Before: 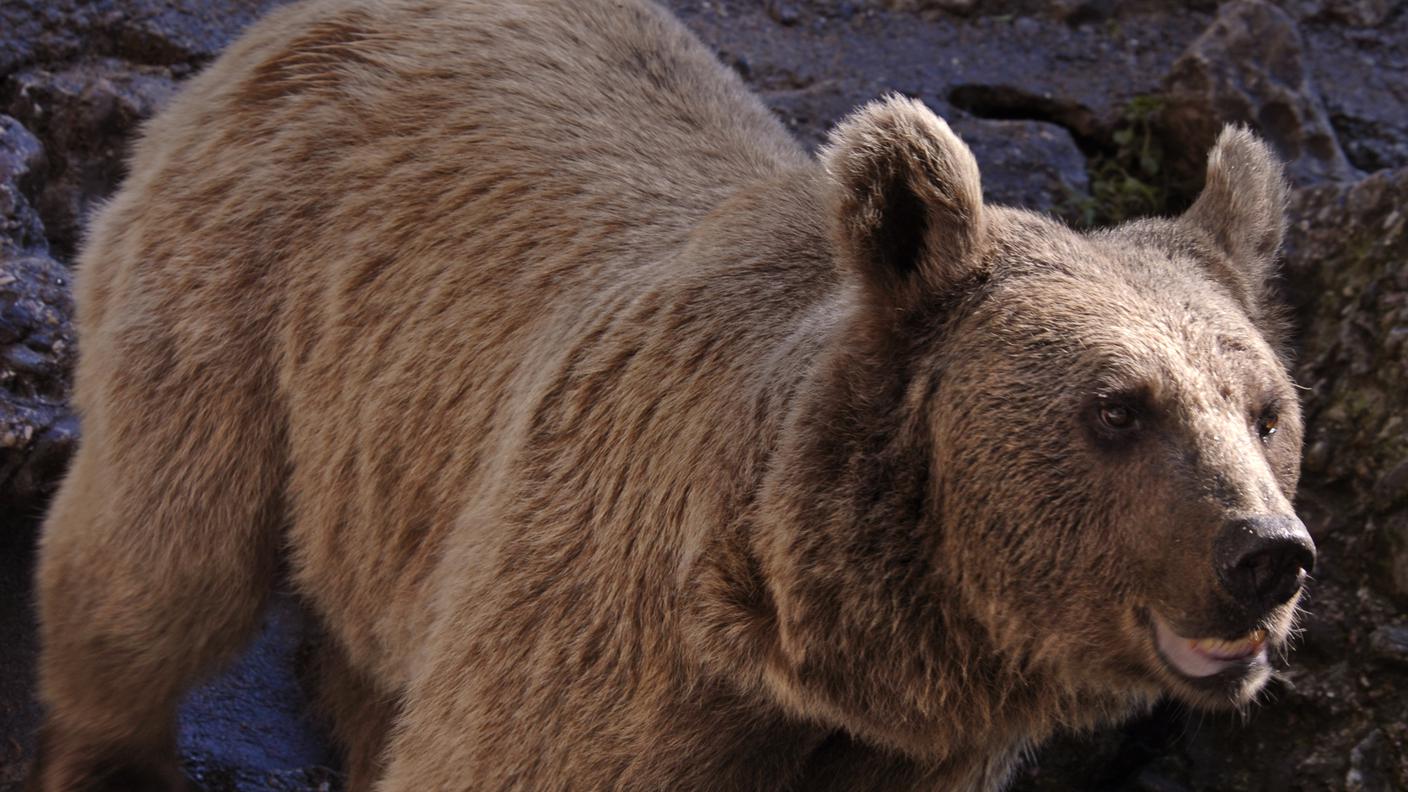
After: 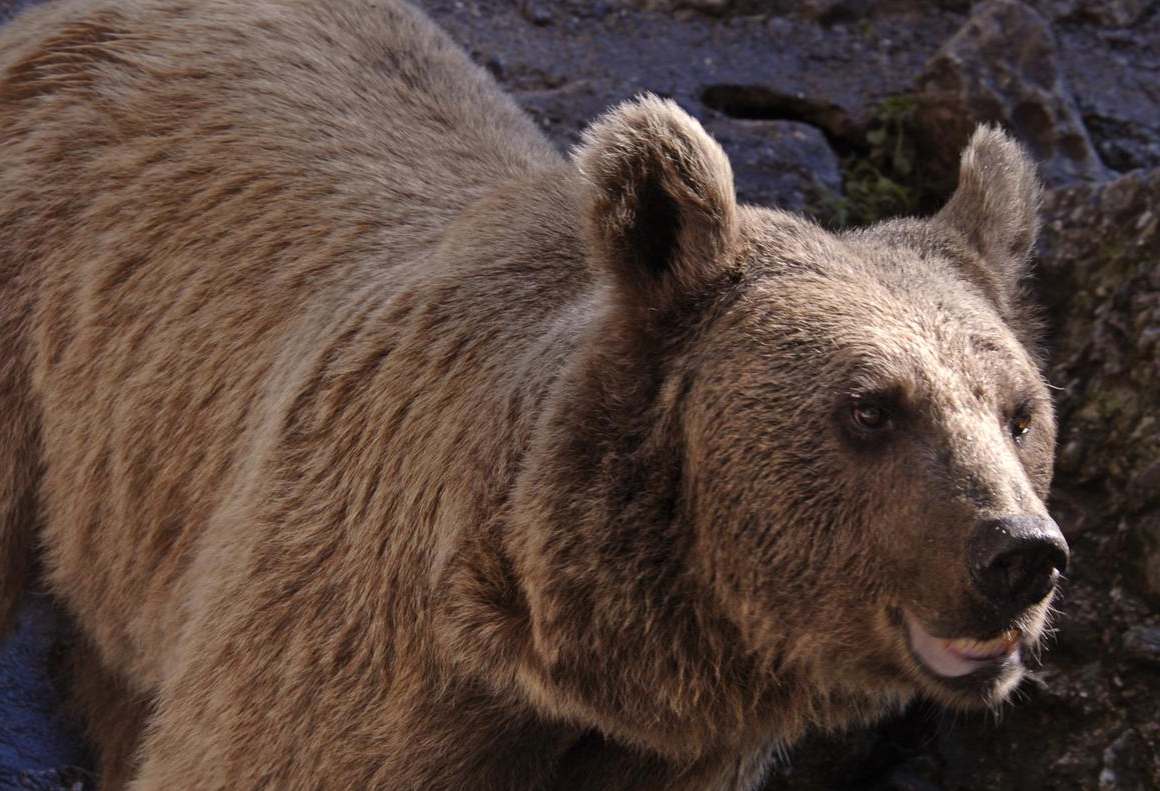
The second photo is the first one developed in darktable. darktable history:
crop: left 17.582%, bottom 0.031%
exposure: black level correction 0, compensate exposure bias true, compensate highlight preservation false
